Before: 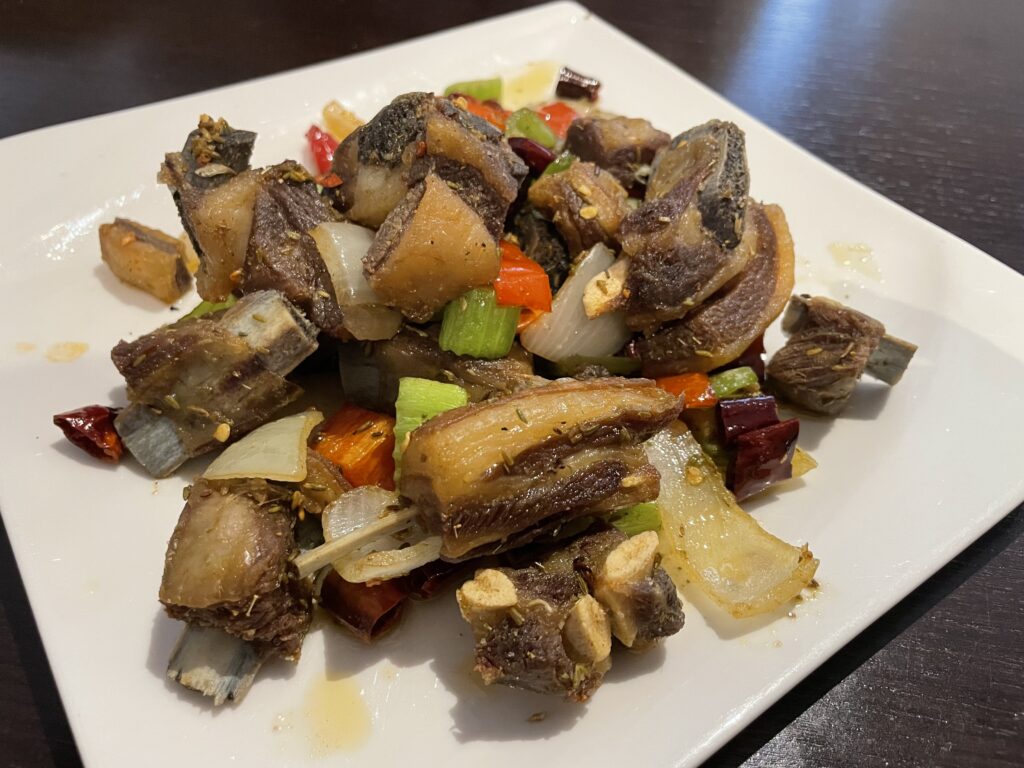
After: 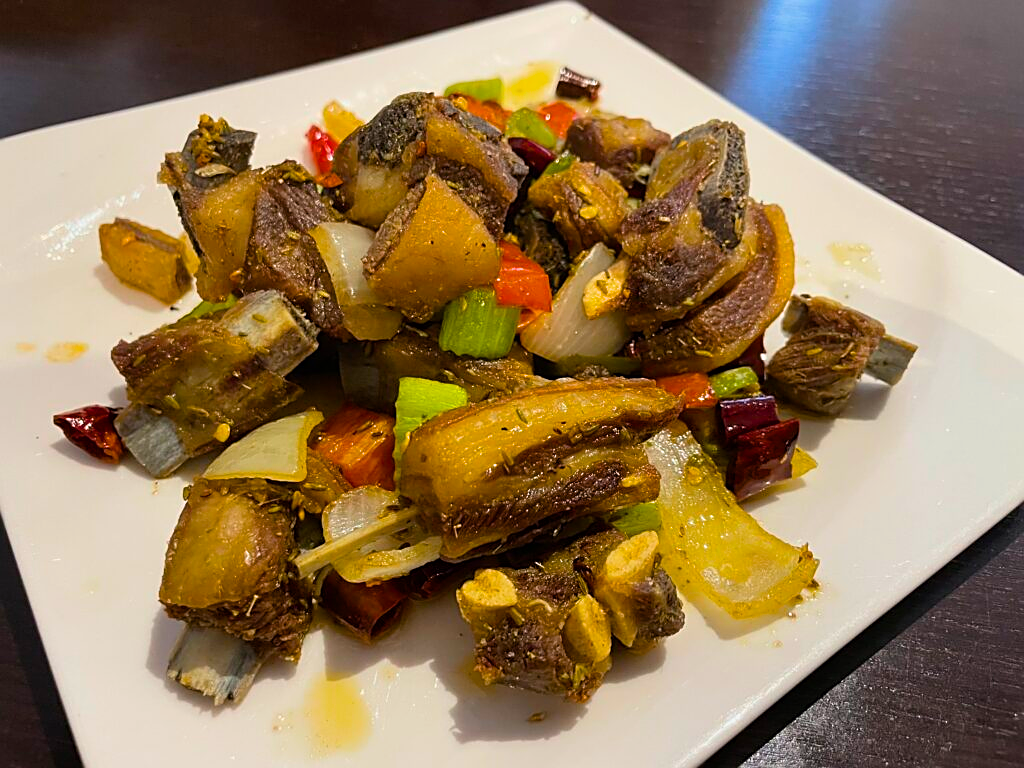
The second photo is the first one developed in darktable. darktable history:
color balance rgb: linear chroma grading › global chroma 15%, perceptual saturation grading › global saturation 30%
sharpen: on, module defaults
filmic rgb: black relative exposure -16 EV, white relative exposure 2.93 EV, hardness 10.04, color science v6 (2022)
